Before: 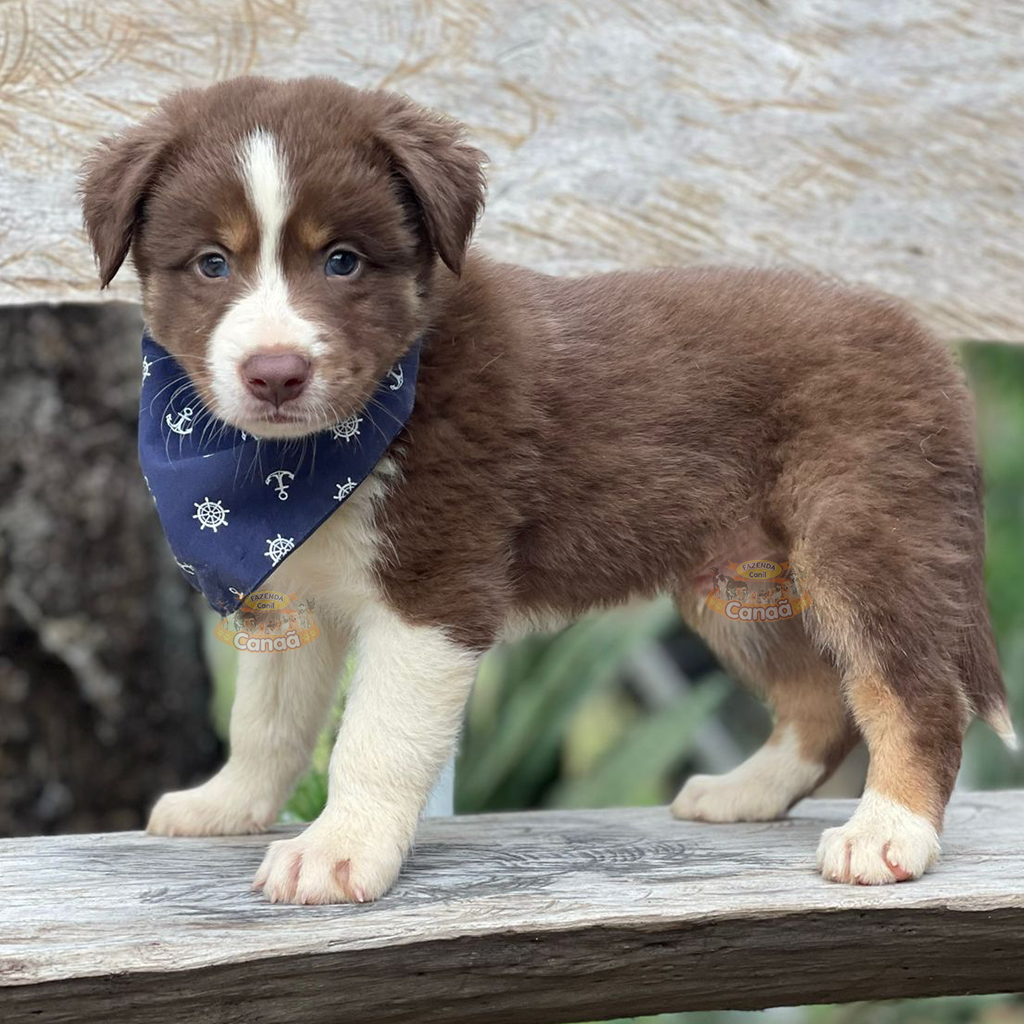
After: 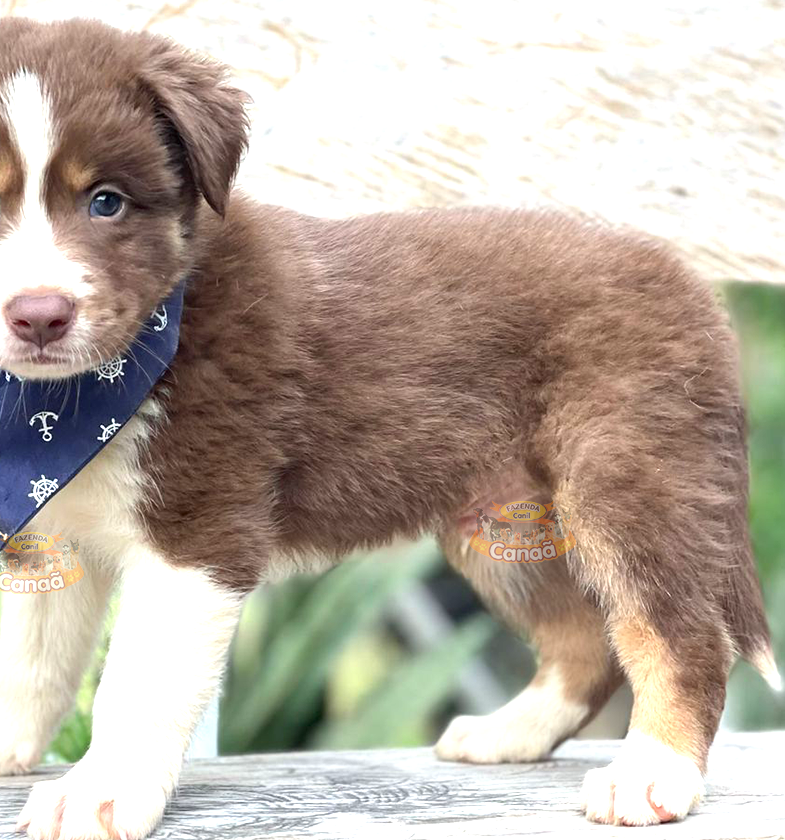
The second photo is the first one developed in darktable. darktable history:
exposure: exposure 1 EV, compensate highlight preservation false
crop: left 23.095%, top 5.827%, bottom 11.854%
